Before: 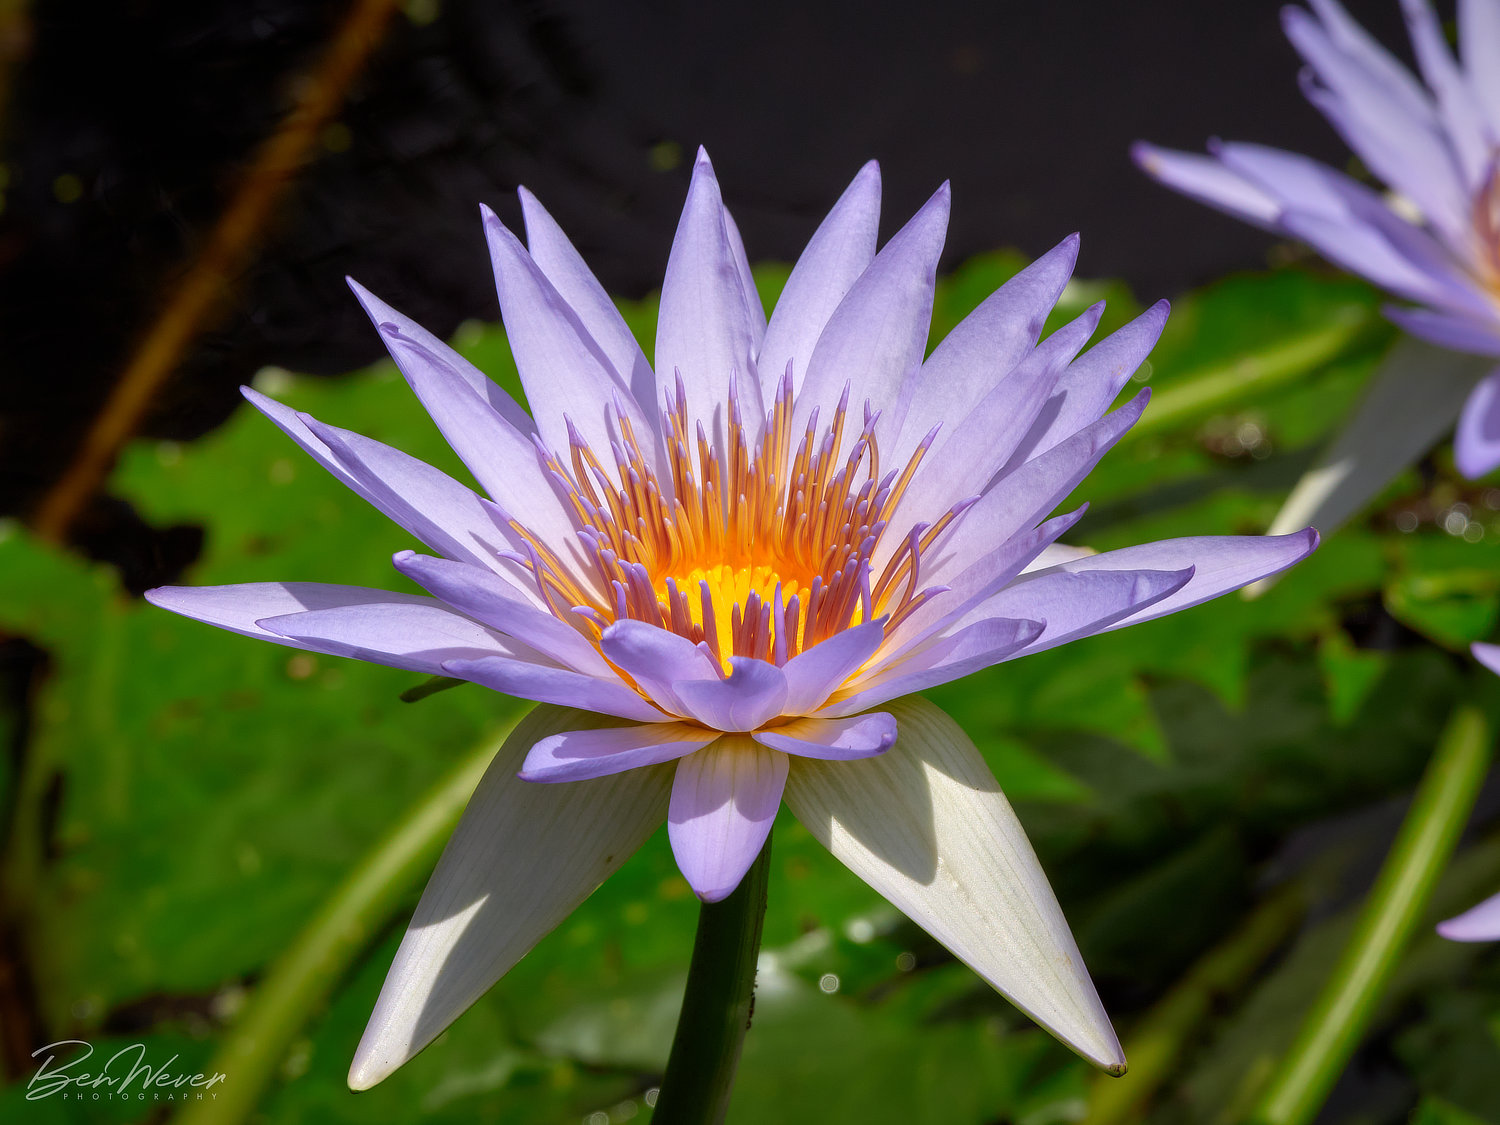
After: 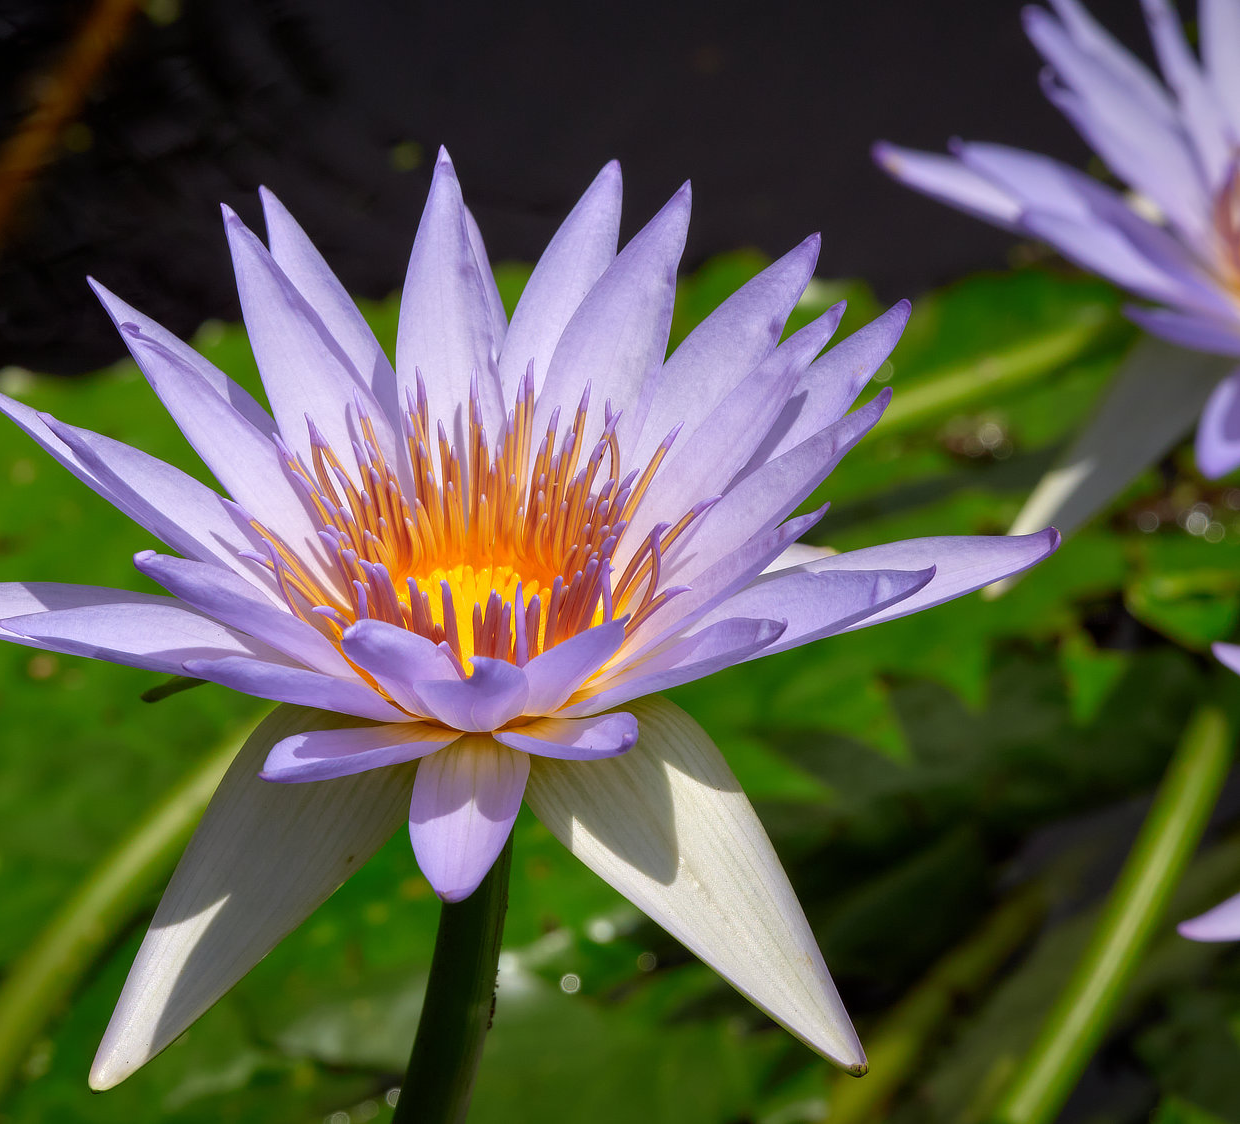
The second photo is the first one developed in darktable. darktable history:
crop: left 17.316%, bottom 0.036%
